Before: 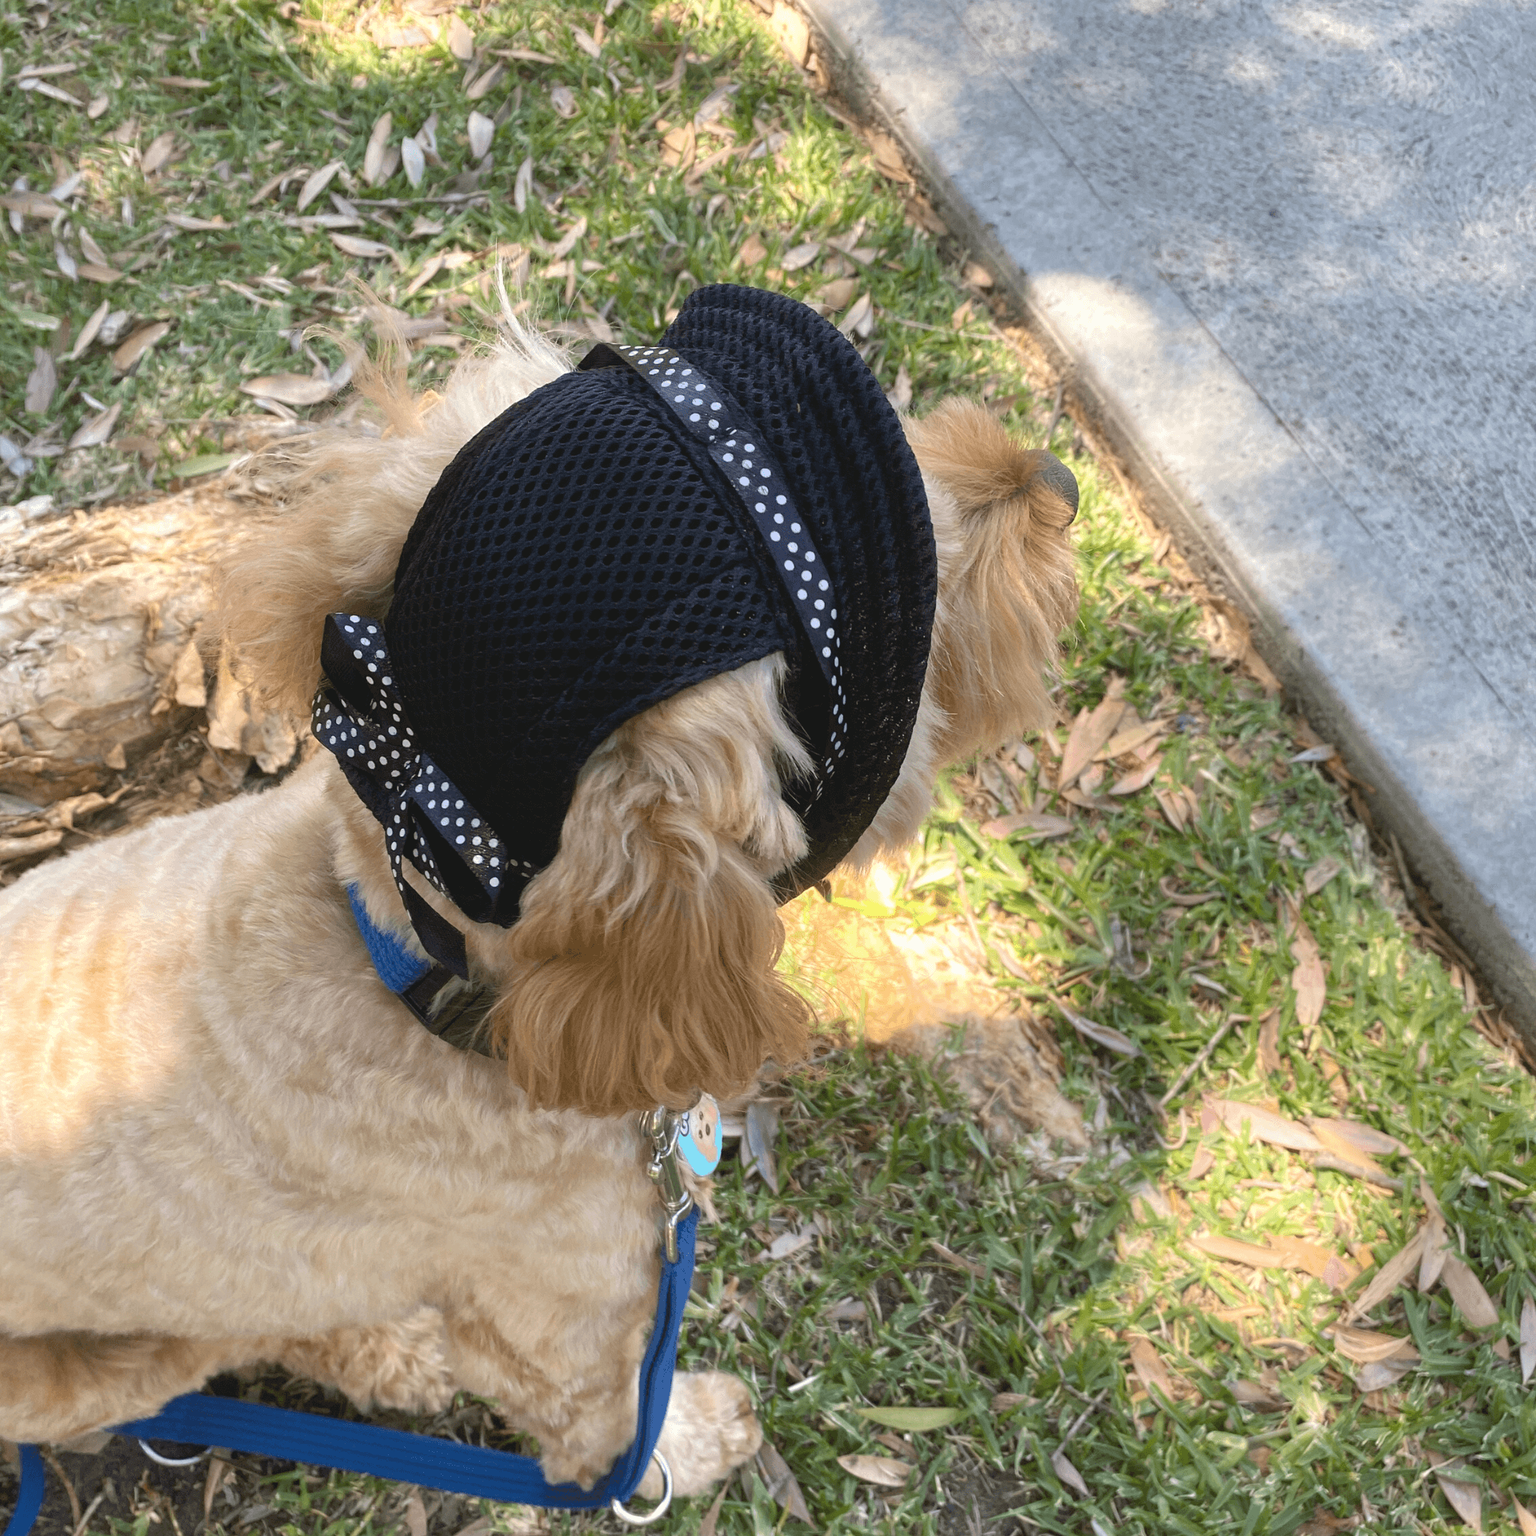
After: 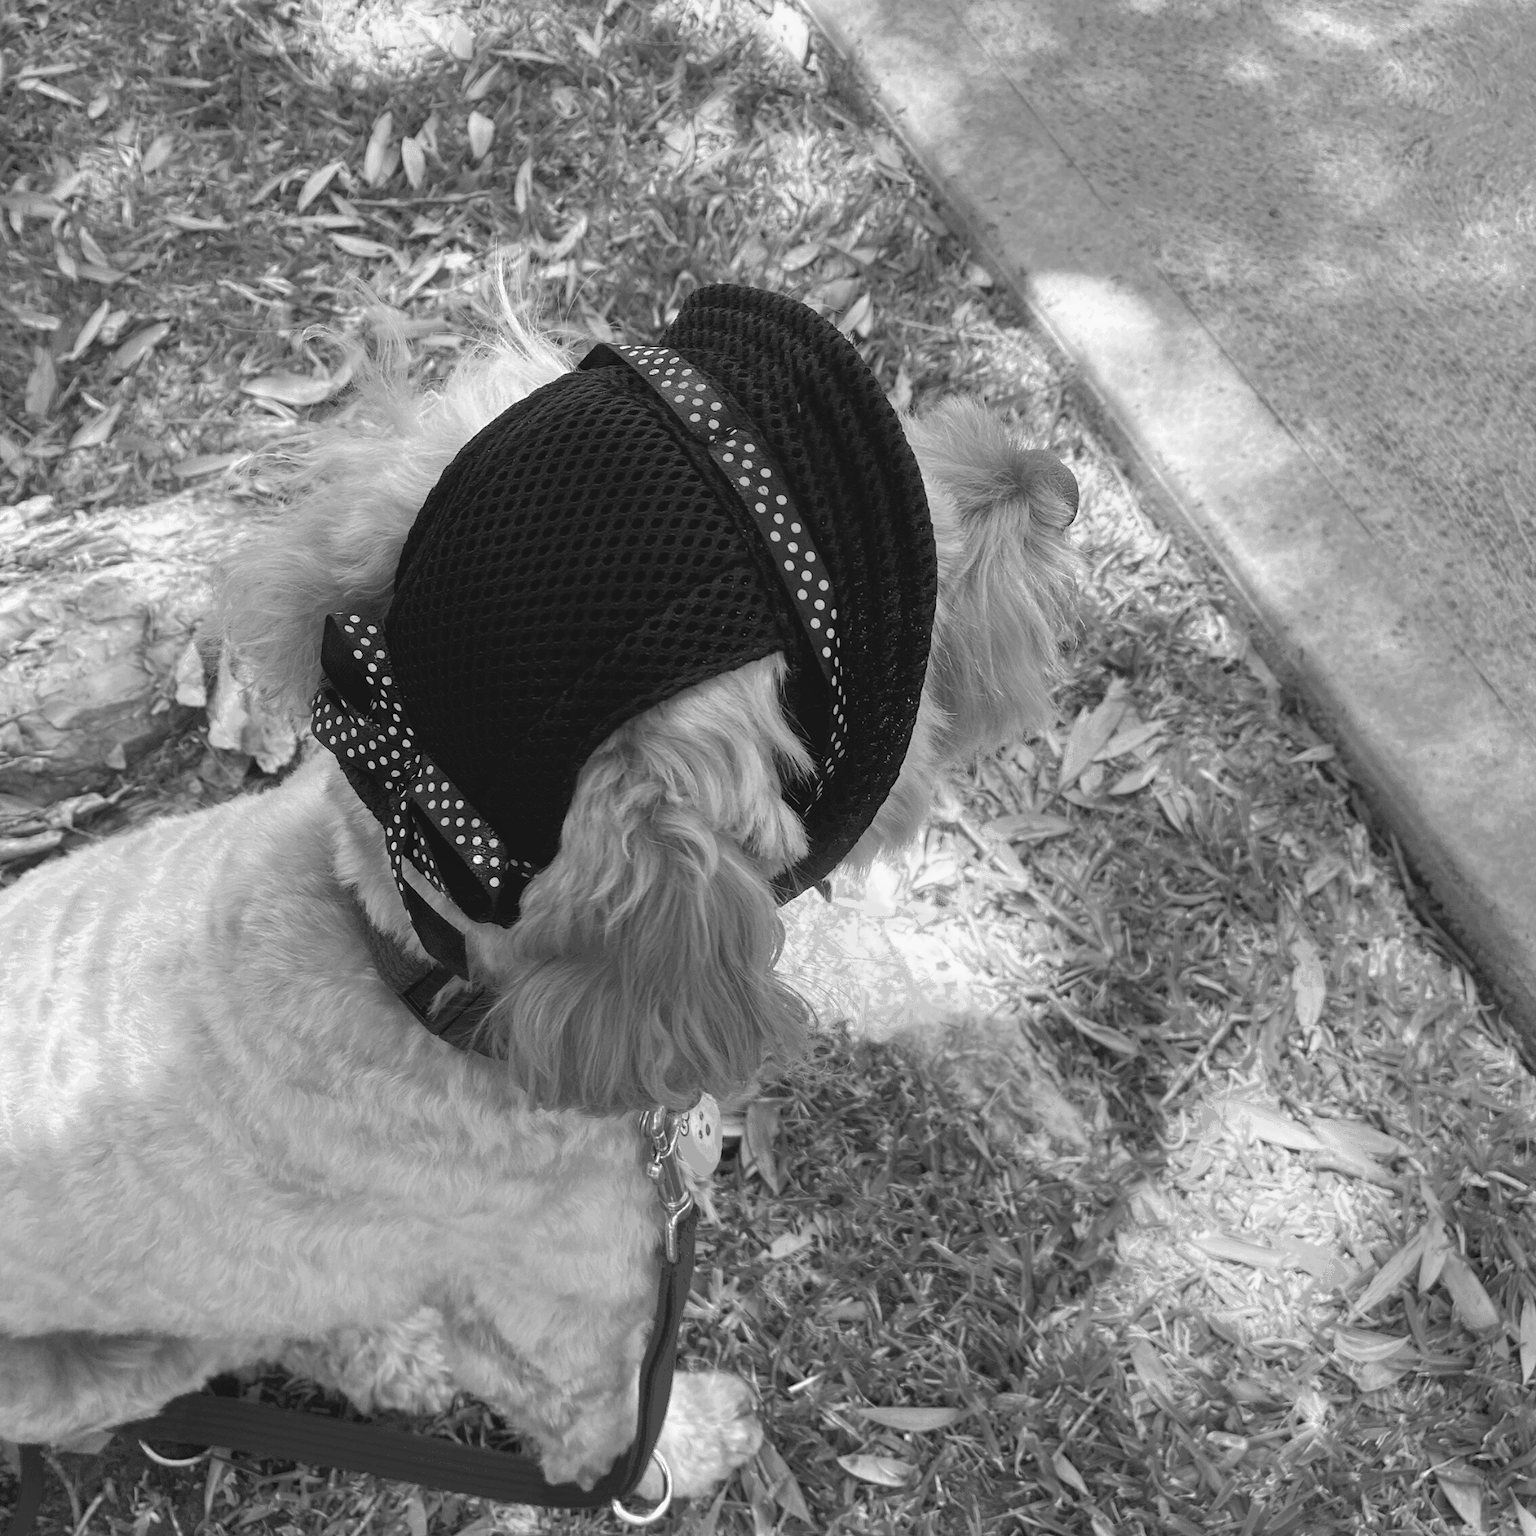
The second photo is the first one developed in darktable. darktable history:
monochrome: a 16.06, b 15.48, size 1
color zones: curves: ch0 [(0, 0.5) (0.125, 0.4) (0.25, 0.5) (0.375, 0.4) (0.5, 0.4) (0.625, 0.35) (0.75, 0.35) (0.875, 0.5)]; ch1 [(0, 0.35) (0.125, 0.45) (0.25, 0.35) (0.375, 0.35) (0.5, 0.35) (0.625, 0.35) (0.75, 0.45) (0.875, 0.35)]; ch2 [(0, 0.6) (0.125, 0.5) (0.25, 0.5) (0.375, 0.6) (0.5, 0.6) (0.625, 0.5) (0.75, 0.5) (0.875, 0.5)]
